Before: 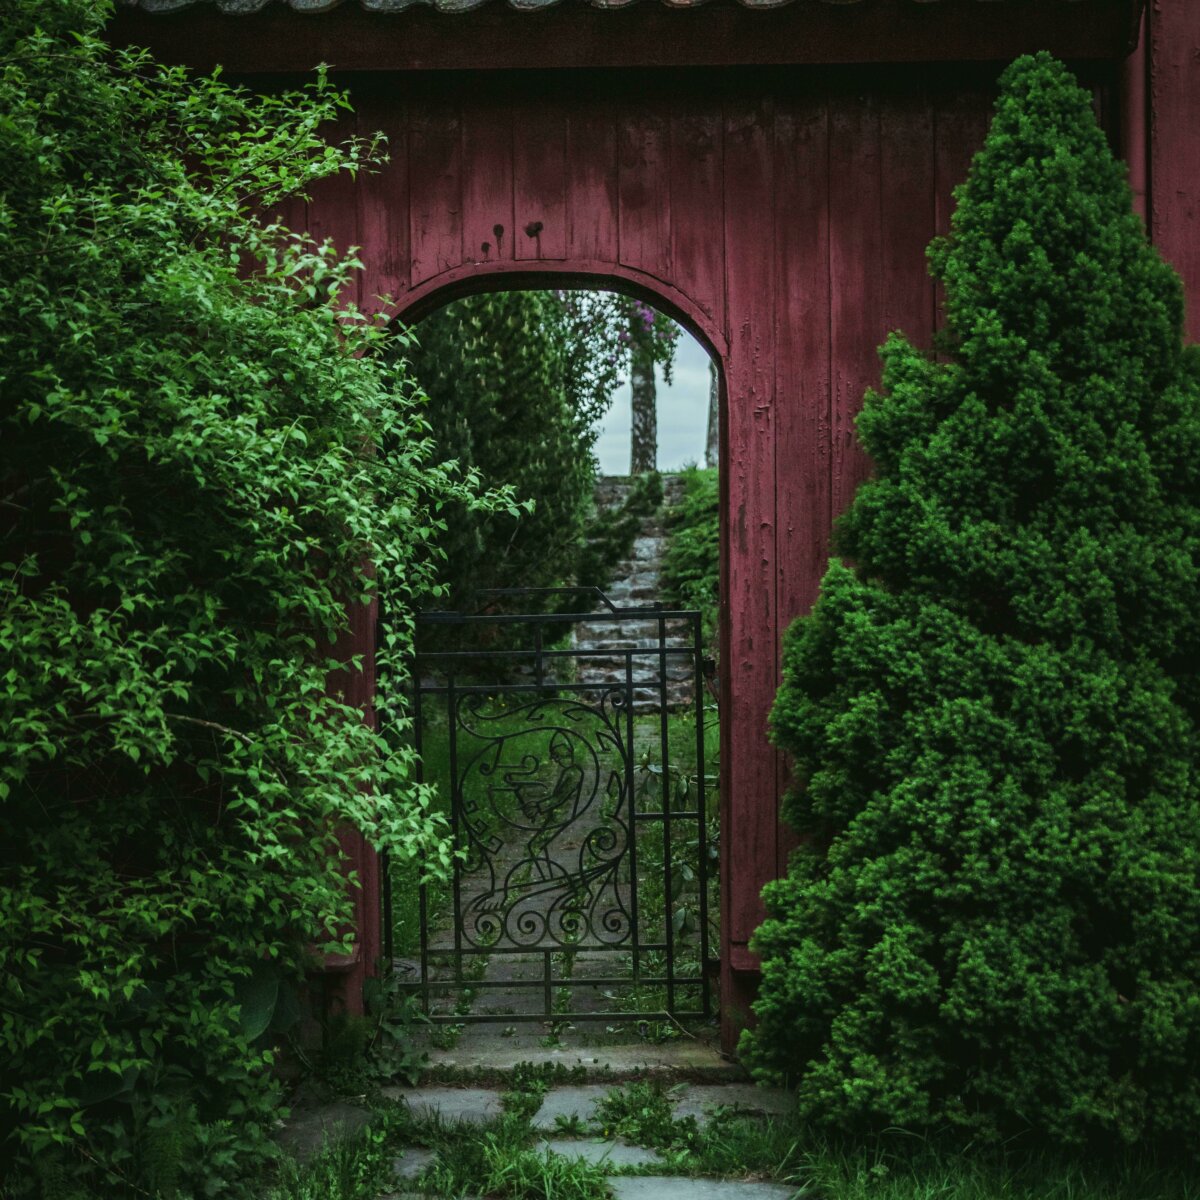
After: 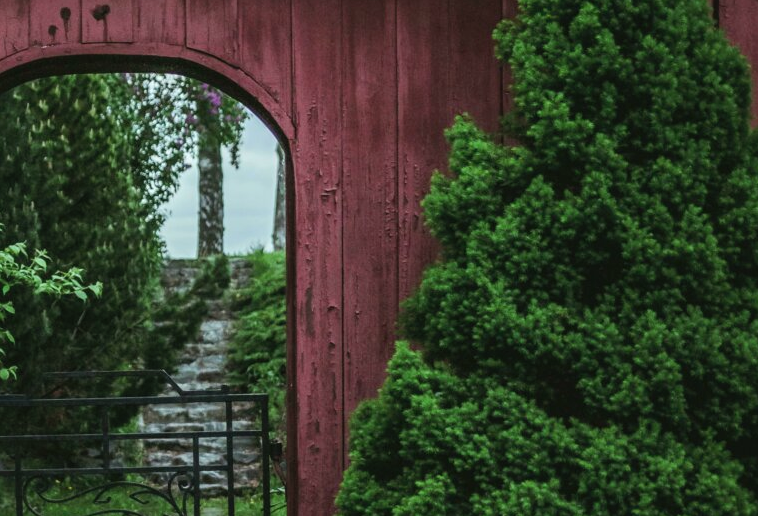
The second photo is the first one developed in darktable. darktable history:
contrast brightness saturation: contrast 0.051, brightness 0.059, saturation 0.008
crop: left 36.159%, top 18.148%, right 0.634%, bottom 38.785%
